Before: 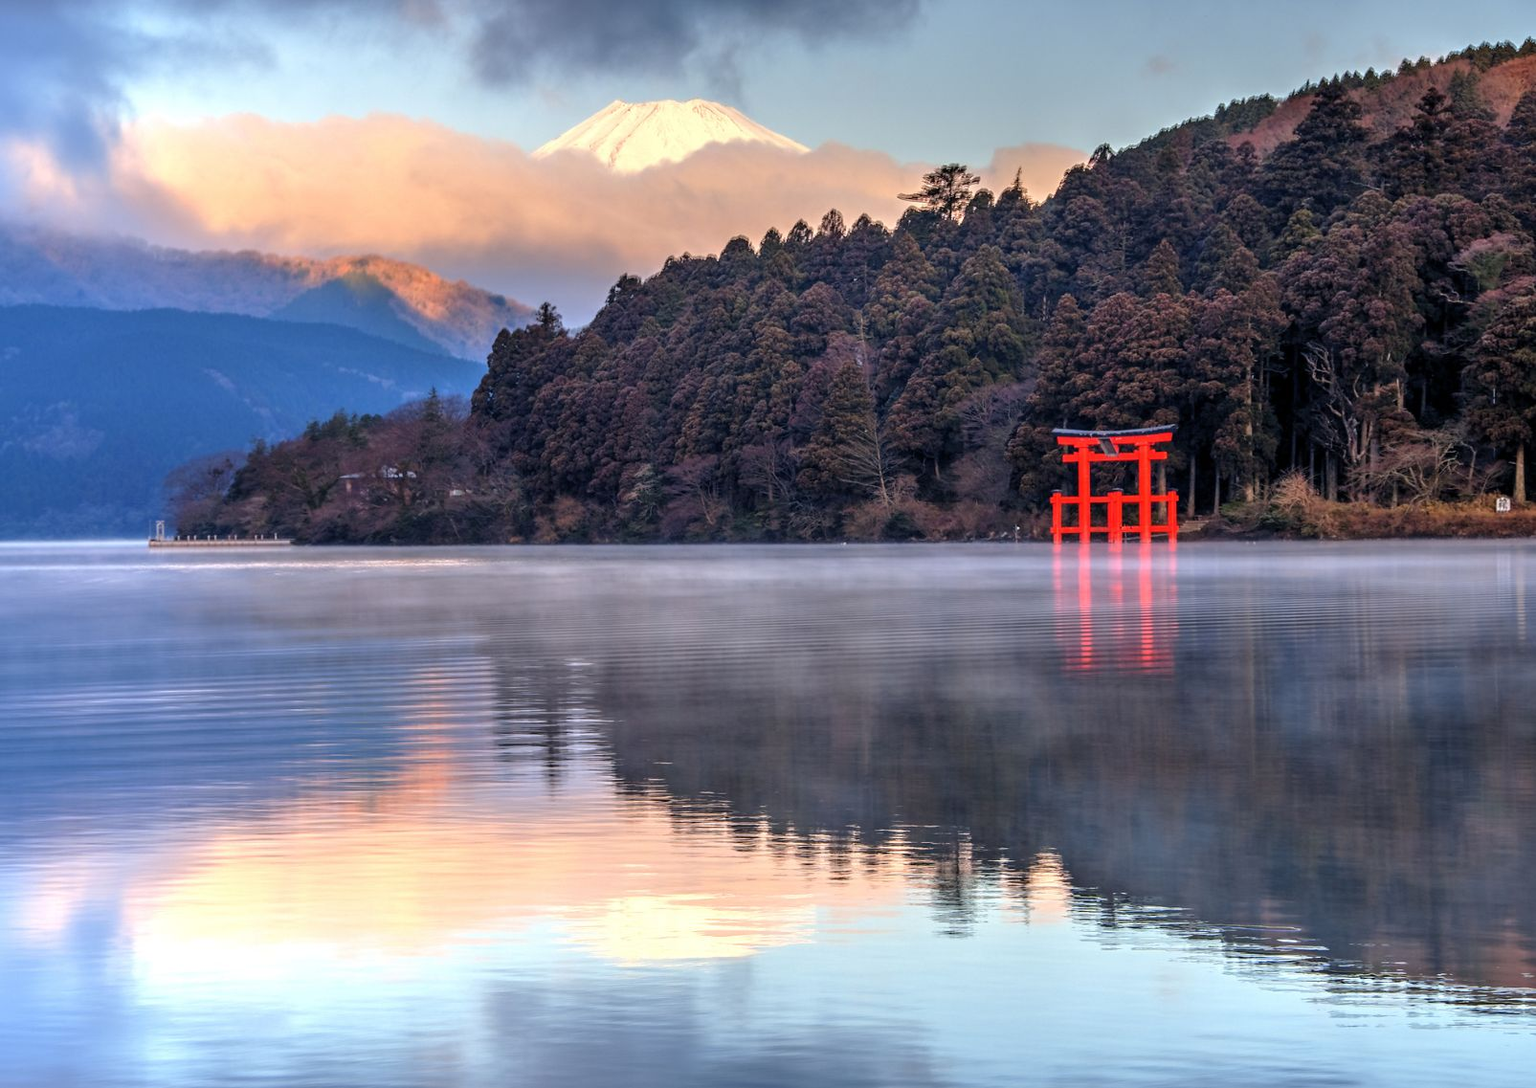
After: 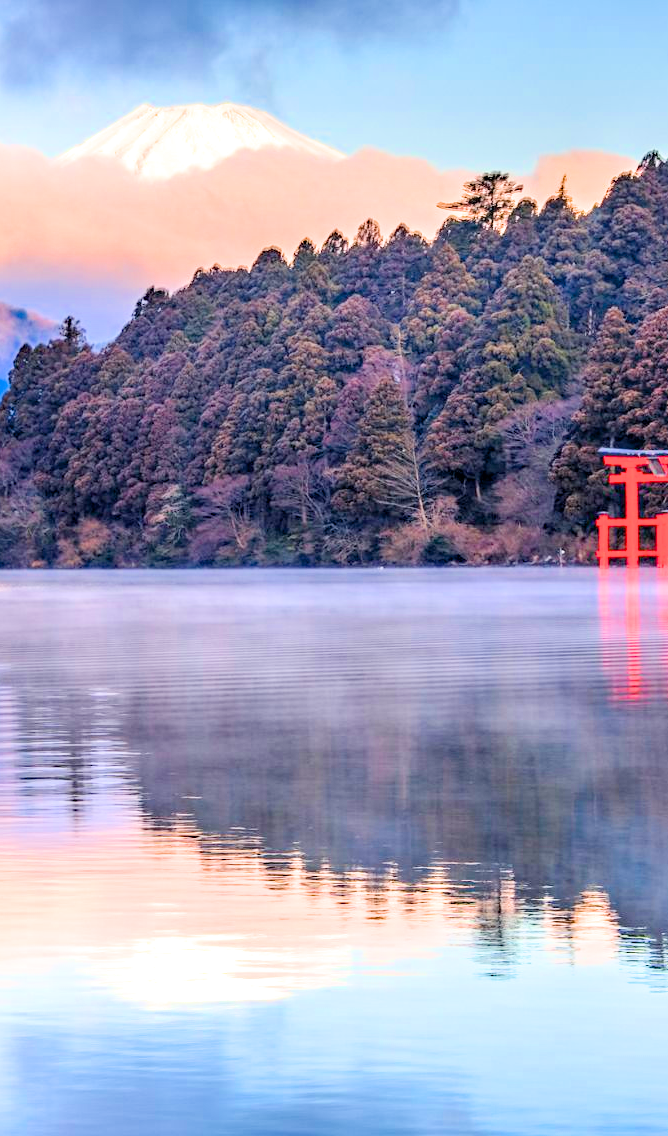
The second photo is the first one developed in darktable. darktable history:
haze removal: compatibility mode true, adaptive false
color balance rgb: linear chroma grading › global chroma 8.33%, perceptual saturation grading › global saturation 18.52%, global vibrance 7.87%
exposure: black level correction 0.001, exposure 1.719 EV, compensate exposure bias true, compensate highlight preservation false
crop: left 31.229%, right 27.105%
filmic rgb: black relative exposure -7.65 EV, white relative exposure 4.56 EV, hardness 3.61, color science v6 (2022)
